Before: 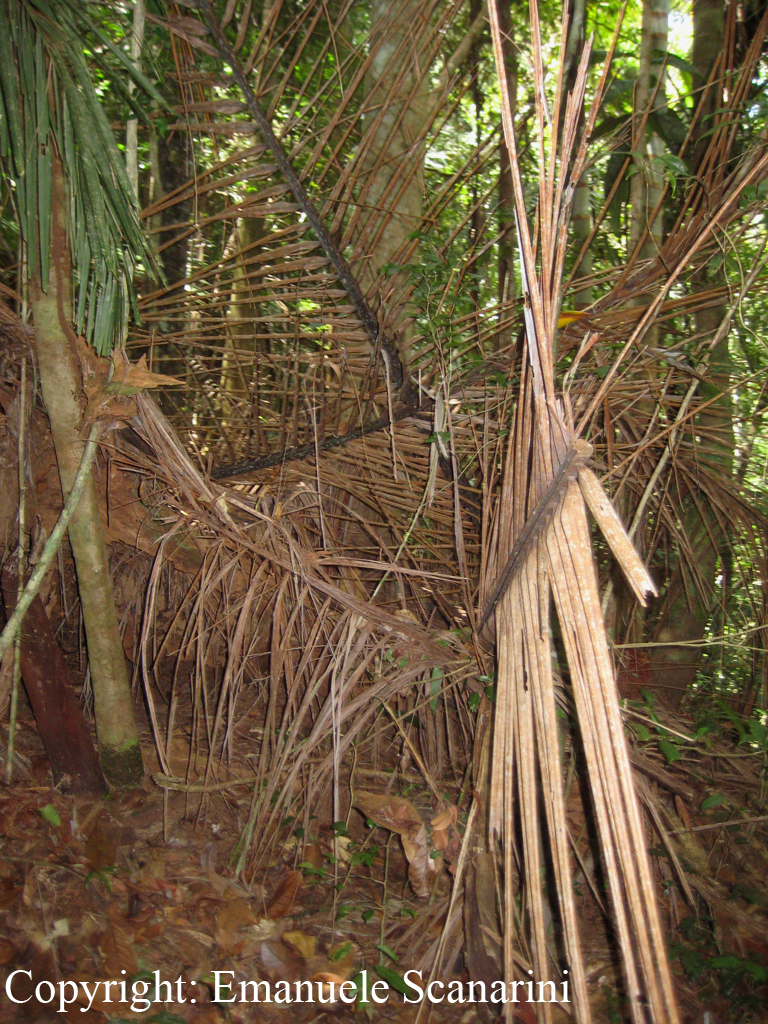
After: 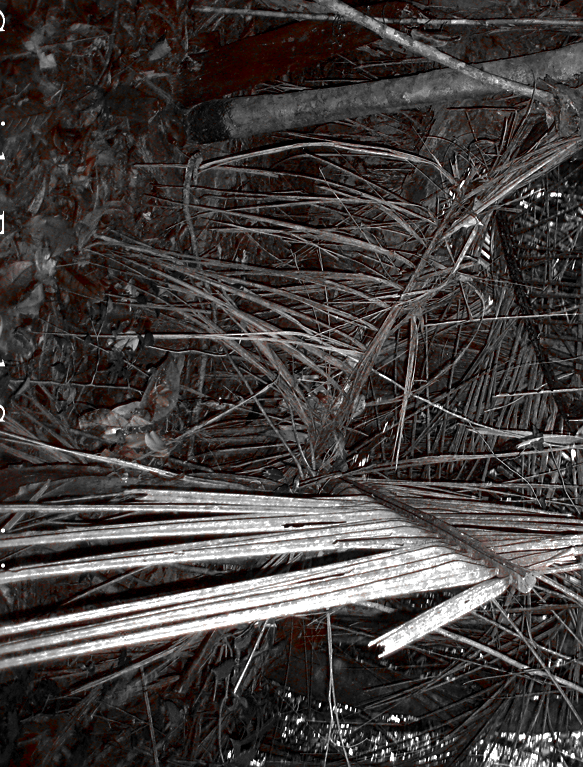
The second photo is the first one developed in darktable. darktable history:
color zones: curves: ch1 [(0, 0.006) (0.094, 0.285) (0.171, 0.001) (0.429, 0.001) (0.571, 0.003) (0.714, 0.004) (0.857, 0.004) (1, 0.006)]
crop: left 4.853%, right 38.141%
shadows and highlights: shadows 39.37, highlights -59.96
contrast brightness saturation: contrast 0.093, brightness -0.609, saturation 0.17
color correction: highlights b* -0.043
sharpen: on, module defaults
local contrast: highlights 104%, shadows 97%, detail 120%, midtone range 0.2
exposure: black level correction 0, exposure 0.498 EV, compensate exposure bias true, compensate highlight preservation false
